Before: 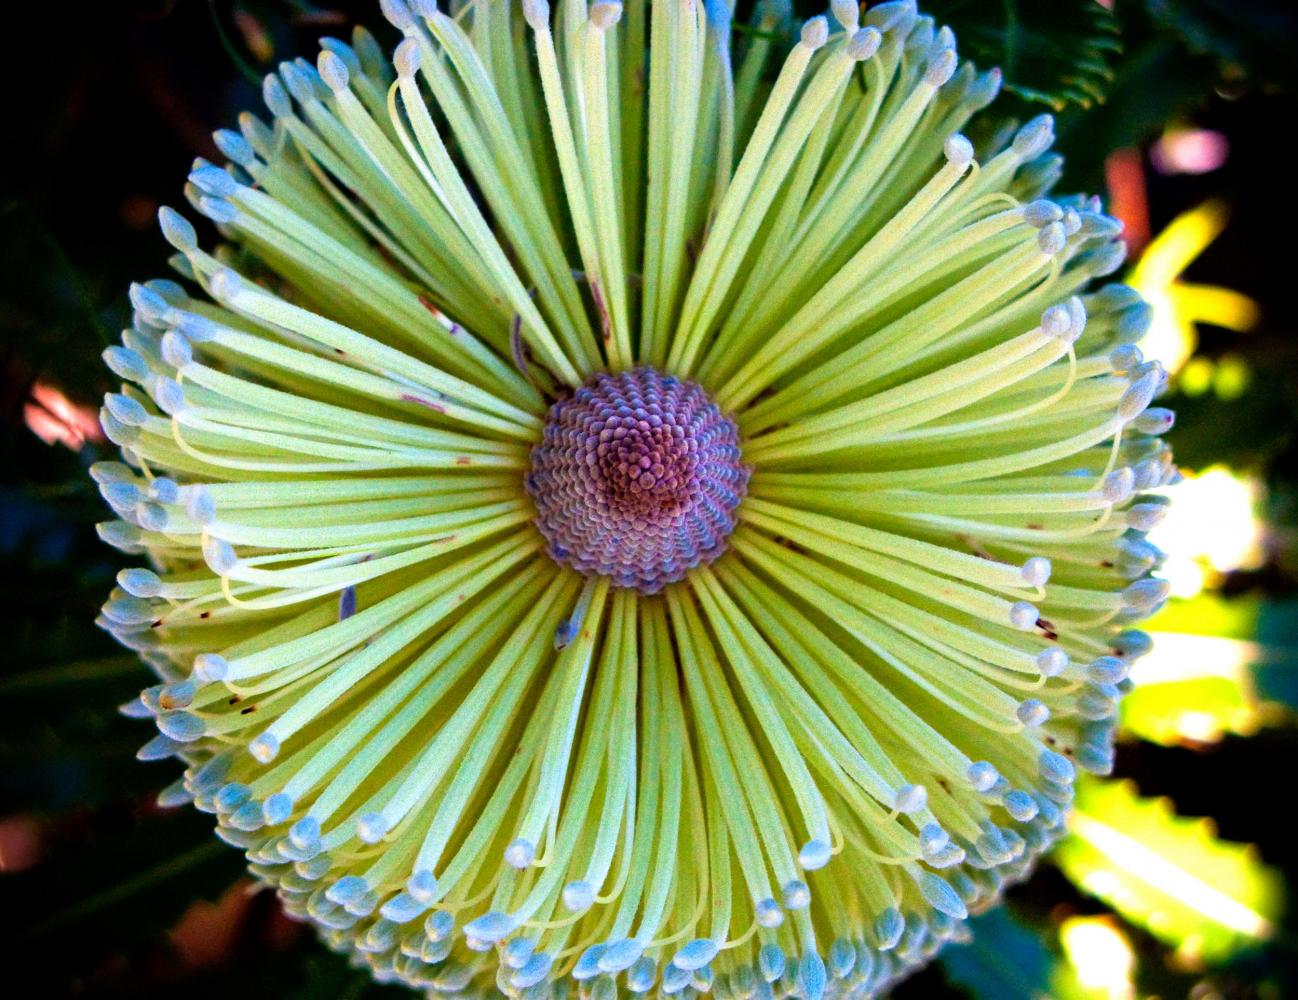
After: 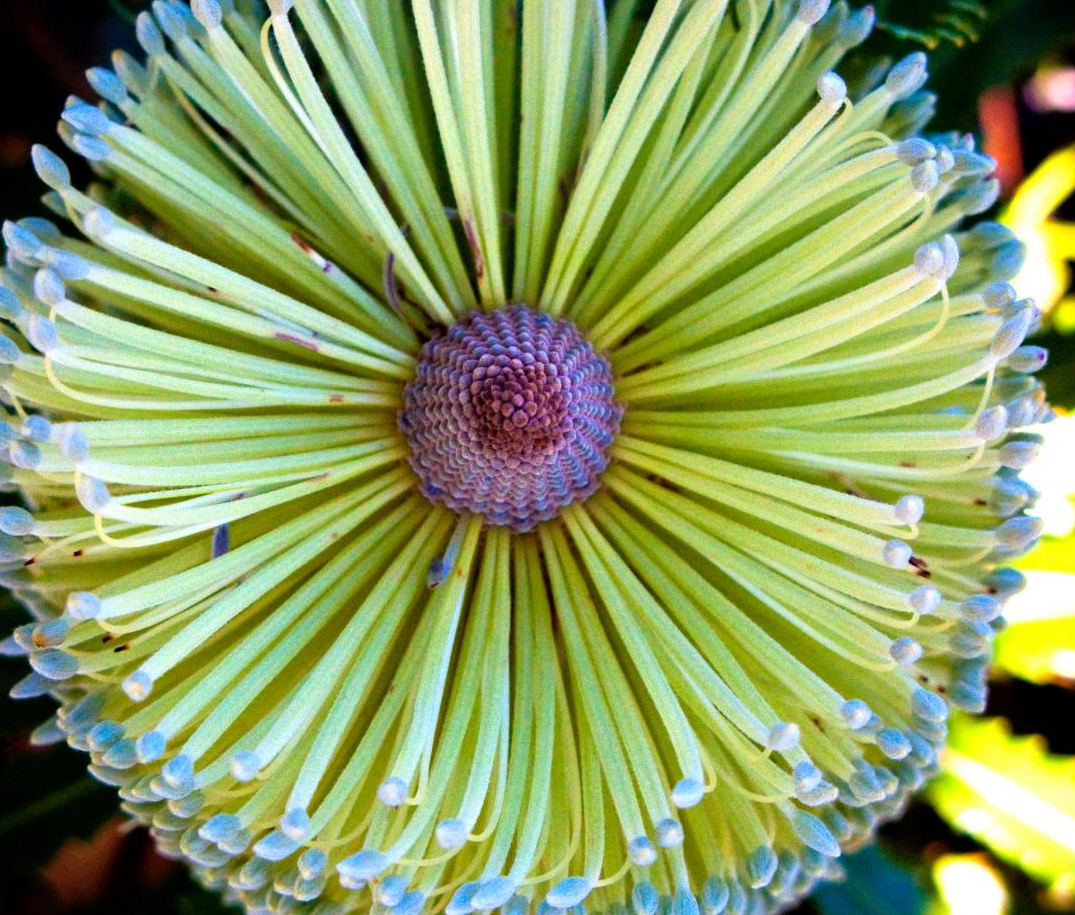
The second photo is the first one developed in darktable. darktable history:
crop: left 9.807%, top 6.259%, right 7.334%, bottom 2.177%
tone equalizer: on, module defaults
rotate and perspective: automatic cropping off
